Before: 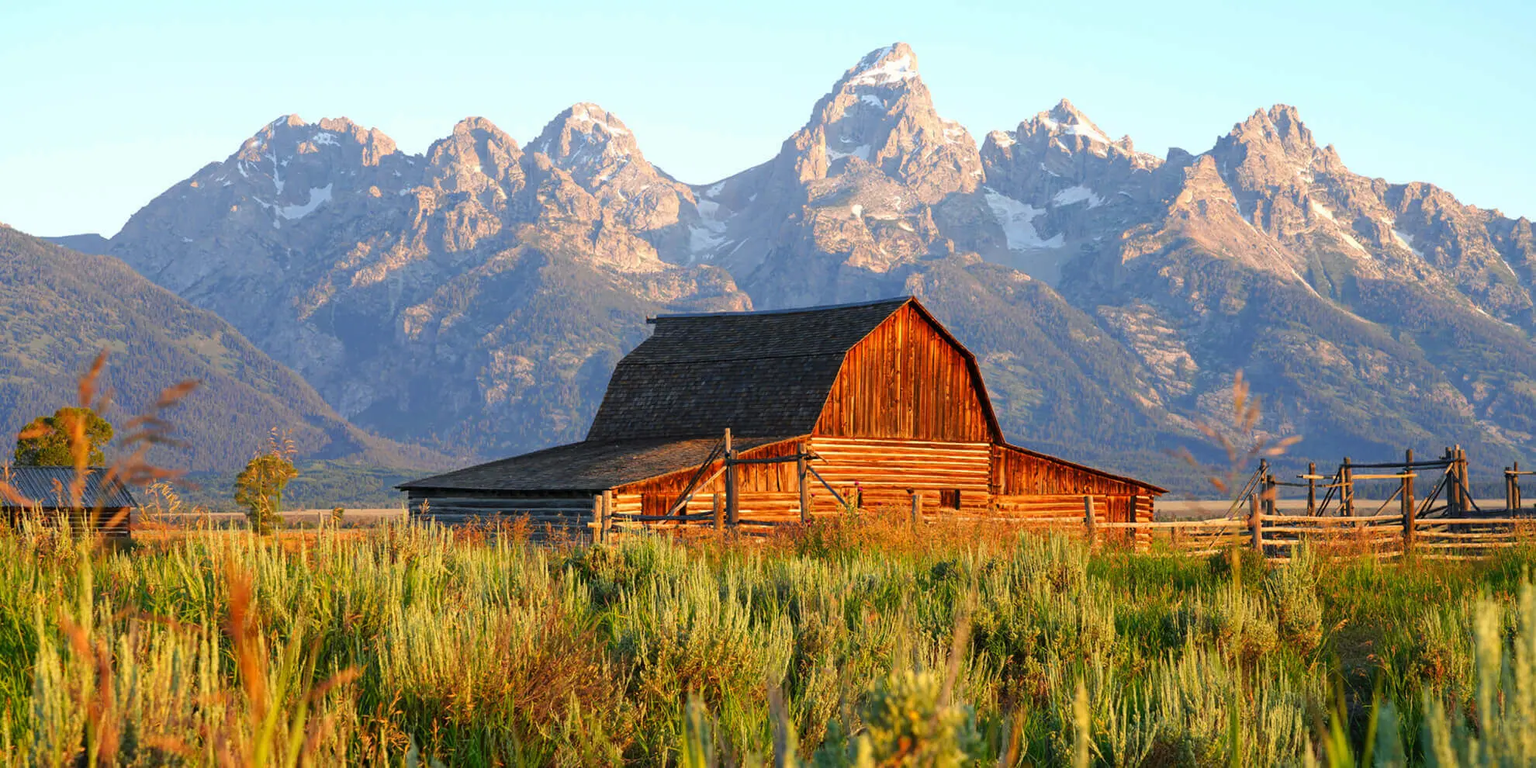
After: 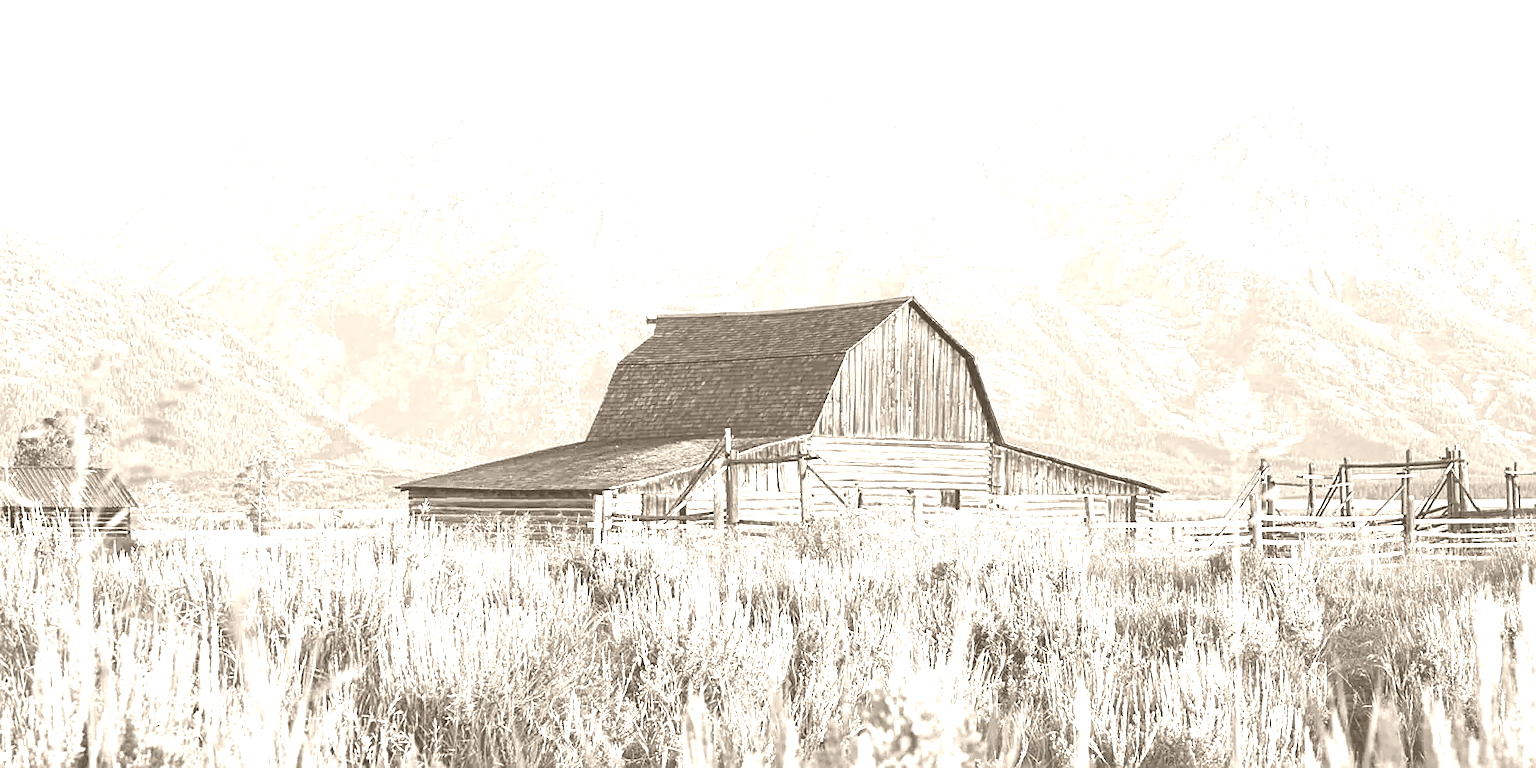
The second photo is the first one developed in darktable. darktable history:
colorize: hue 34.49°, saturation 35.33%, source mix 100%, version 1
velvia: on, module defaults
exposure: black level correction 0, exposure 1.2 EV, compensate exposure bias true, compensate highlight preservation false
white balance: red 0.967, blue 1.119, emerald 0.756
sharpen: on, module defaults
